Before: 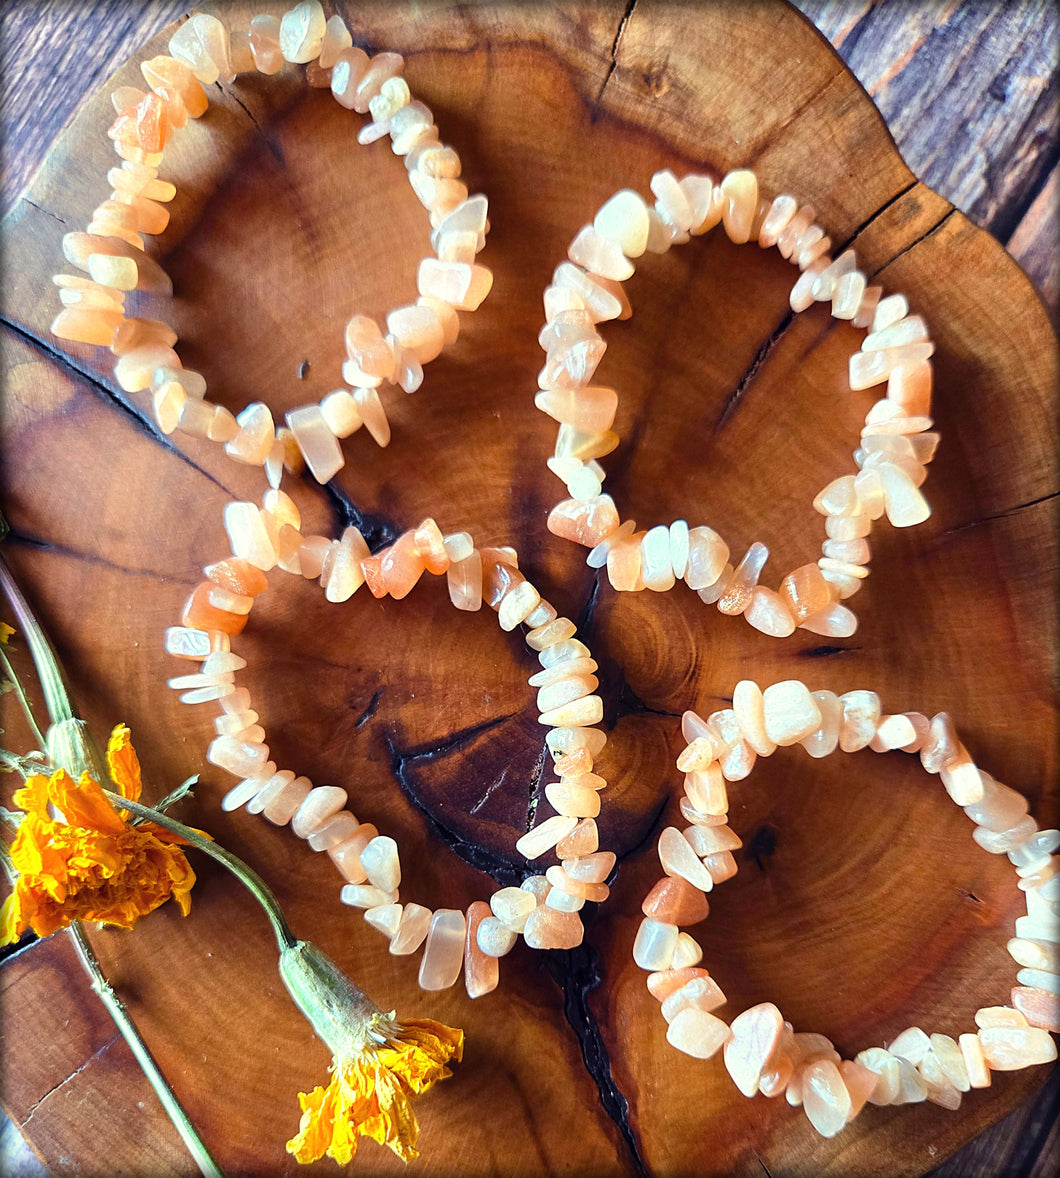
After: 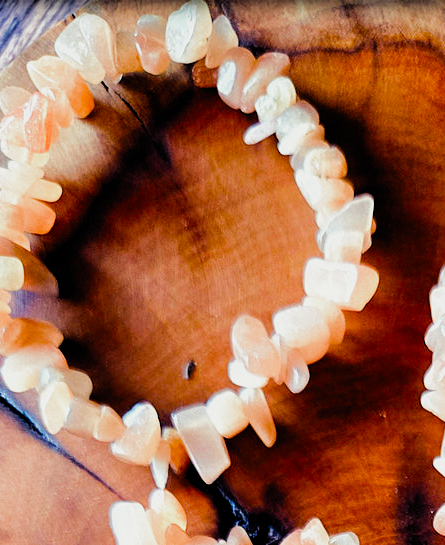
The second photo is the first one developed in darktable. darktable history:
color balance: gamma [0.9, 0.988, 0.975, 1.025], gain [1.05, 1, 1, 1]
filmic rgb: black relative exposure -4.4 EV, white relative exposure 5 EV, threshold 3 EV, hardness 2.23, latitude 40.06%, contrast 1.15, highlights saturation mix 10%, shadows ↔ highlights balance 1.04%, preserve chrominance RGB euclidean norm (legacy), color science v4 (2020), enable highlight reconstruction true
crop and rotate: left 10.817%, top 0.062%, right 47.194%, bottom 53.626%
tone equalizer: -8 EV -0.75 EV, -7 EV -0.7 EV, -6 EV -0.6 EV, -5 EV -0.4 EV, -3 EV 0.4 EV, -2 EV 0.6 EV, -1 EV 0.7 EV, +0 EV 0.75 EV, edges refinement/feathering 500, mask exposure compensation -1.57 EV, preserve details no
